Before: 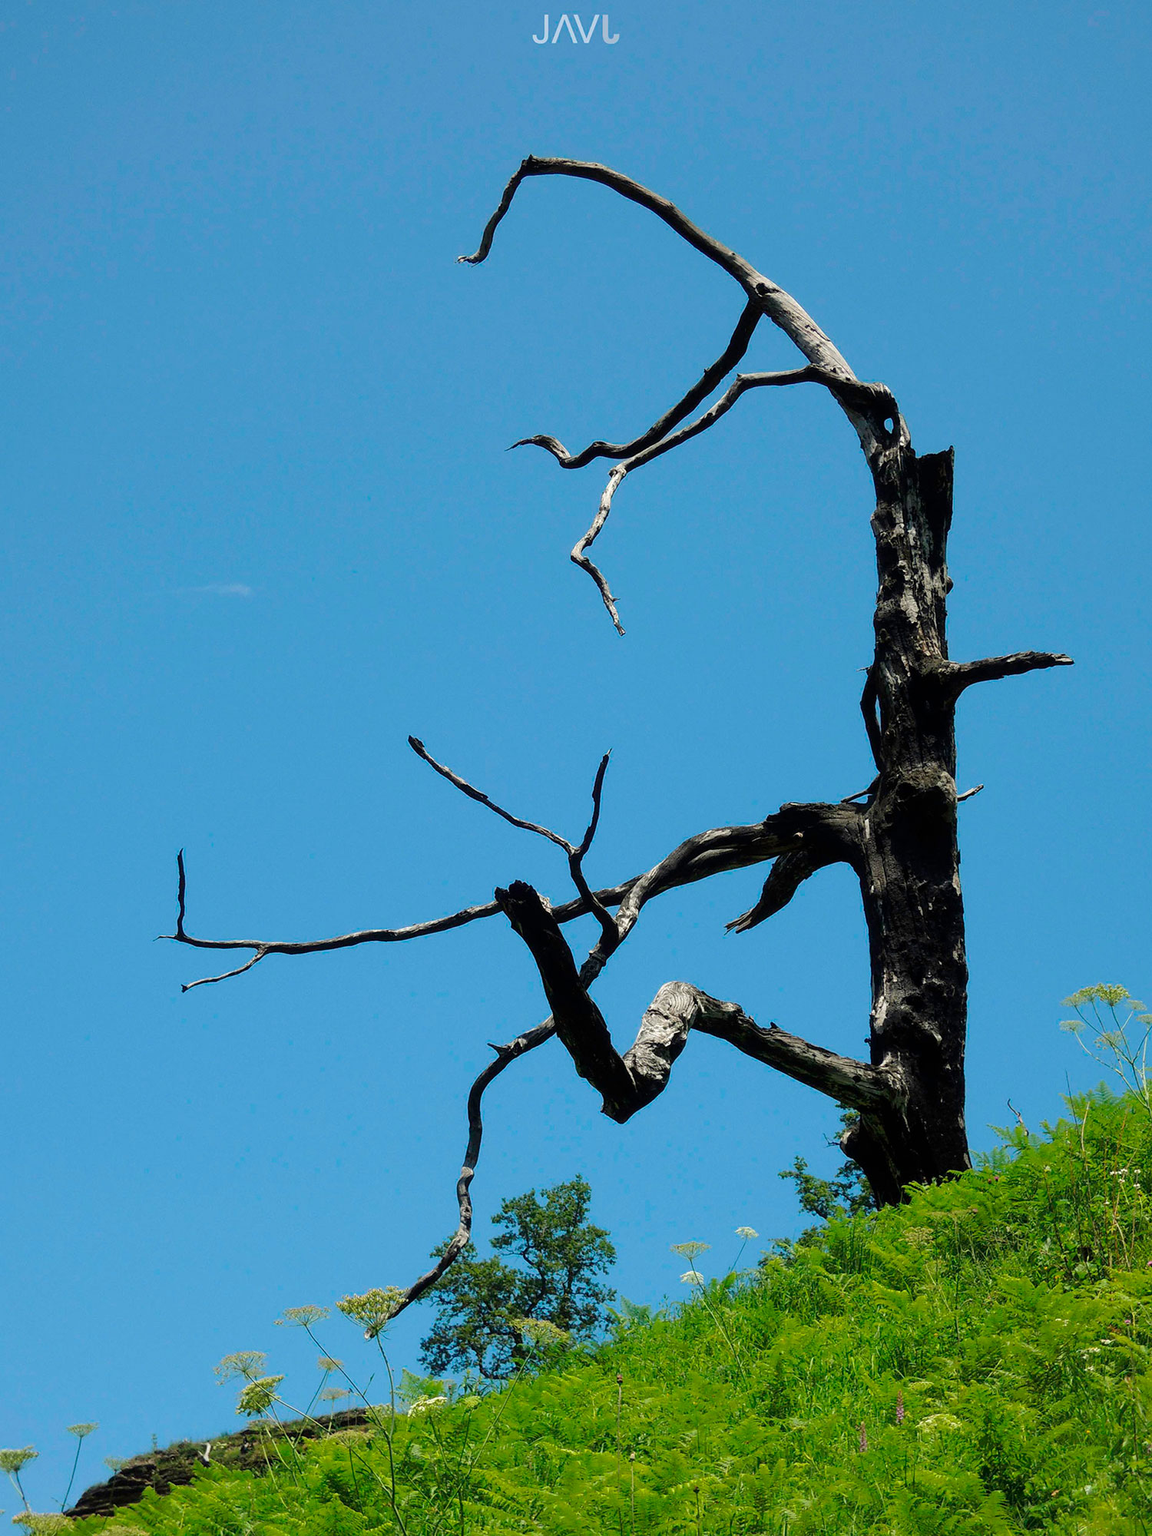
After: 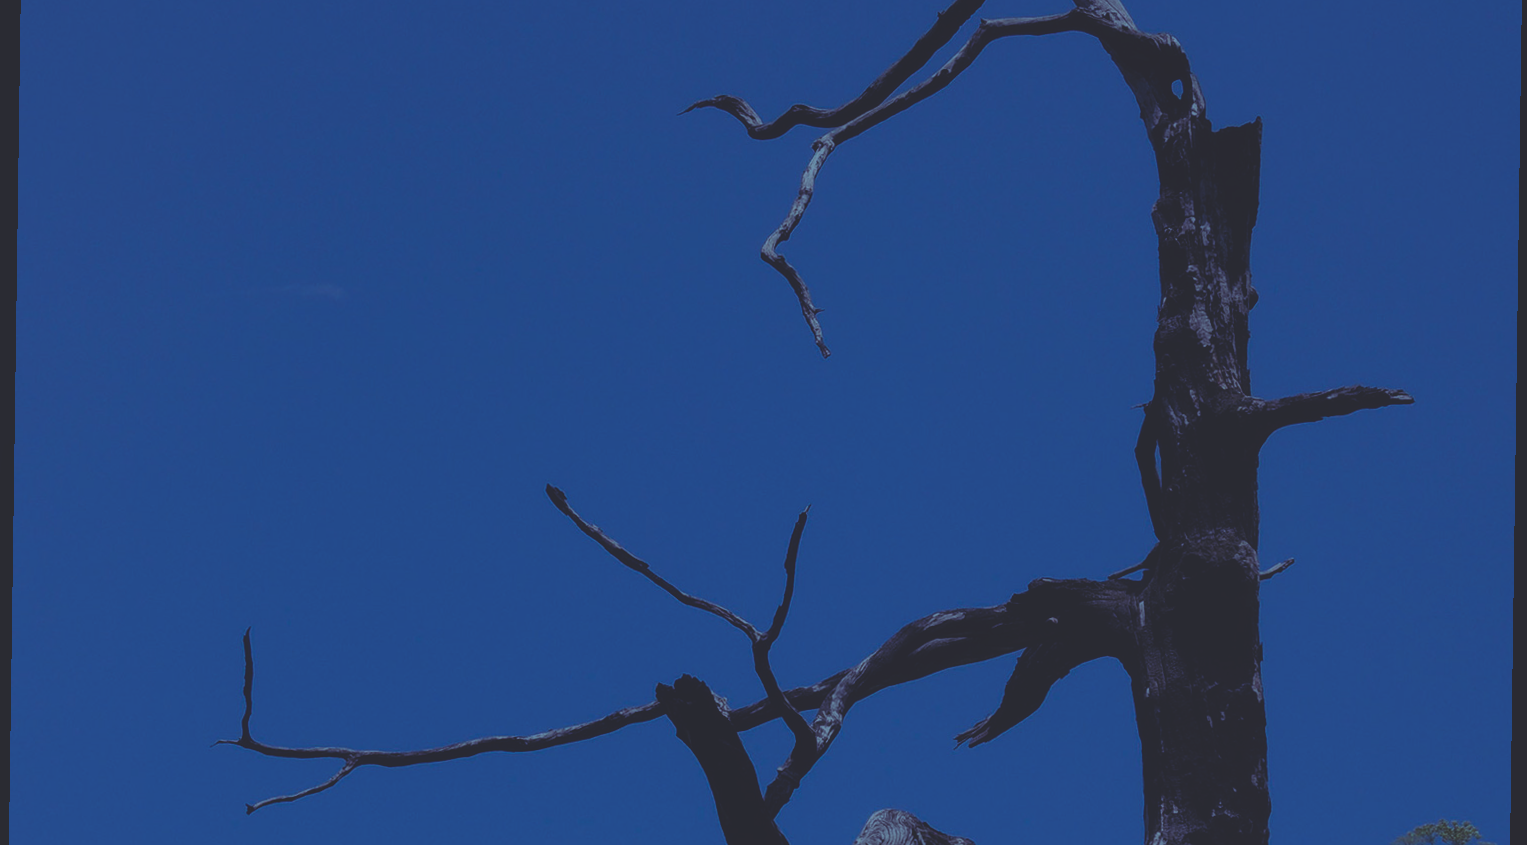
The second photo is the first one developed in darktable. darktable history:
local contrast: on, module defaults
exposure: exposure -2.002 EV, compensate highlight preservation false
rgb curve: curves: ch0 [(0, 0.186) (0.314, 0.284) (0.576, 0.466) (0.805, 0.691) (0.936, 0.886)]; ch1 [(0, 0.186) (0.314, 0.284) (0.581, 0.534) (0.771, 0.746) (0.936, 0.958)]; ch2 [(0, 0.216) (0.275, 0.39) (1, 1)], mode RGB, independent channels, compensate middle gray true, preserve colors none
fill light: exposure -0.73 EV, center 0.69, width 2.2
contrast brightness saturation: contrast 0.1, brightness 0.03, saturation 0.09
rotate and perspective: rotation 0.8°, automatic cropping off
crop and rotate: top 23.84%, bottom 34.294%
